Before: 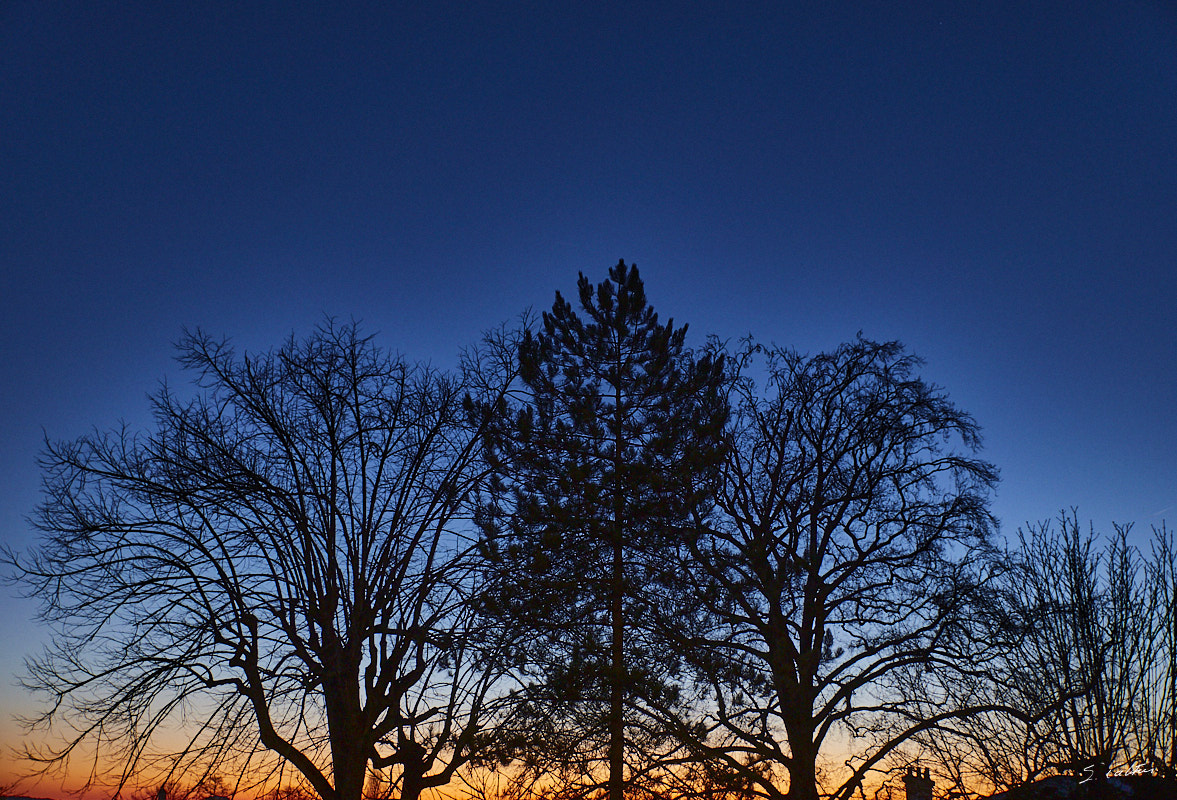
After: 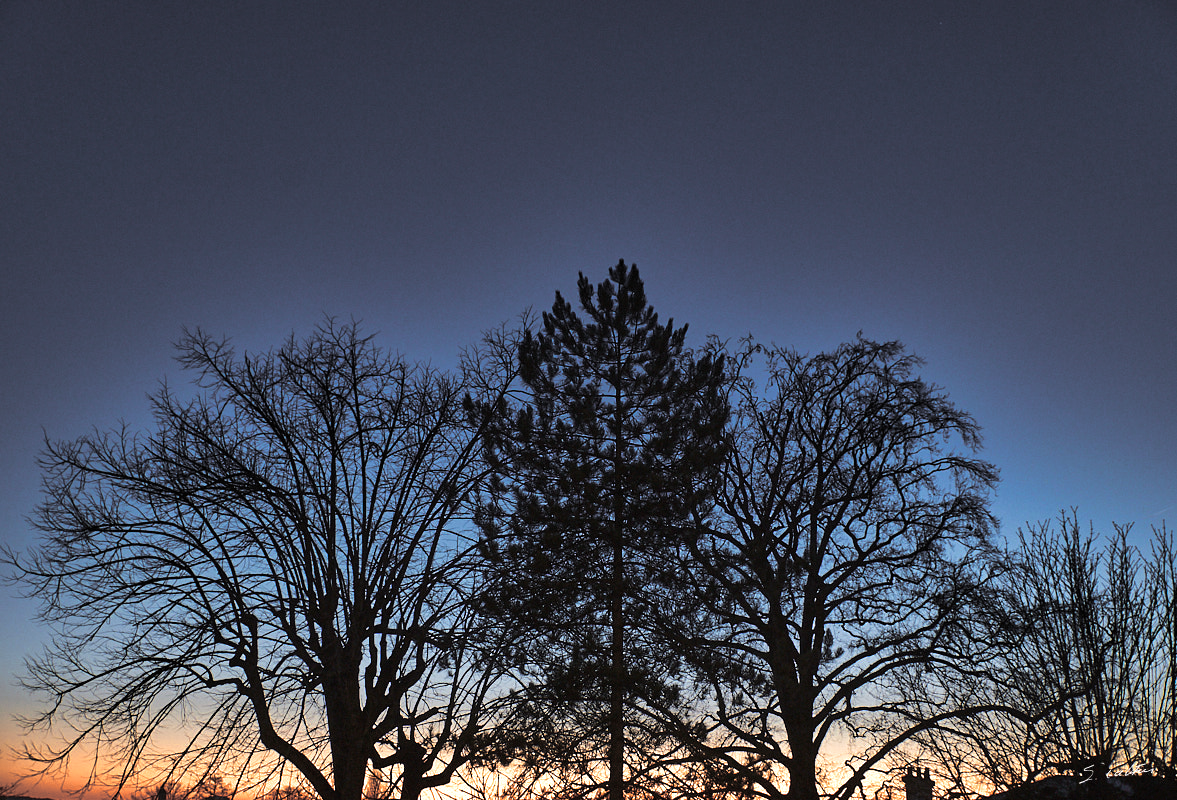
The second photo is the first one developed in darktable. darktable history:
split-toning: shadows › hue 36°, shadows › saturation 0.05, highlights › hue 10.8°, highlights › saturation 0.15, compress 40%
color zones: curves: ch0 [(0.018, 0.548) (0.197, 0.654) (0.425, 0.447) (0.605, 0.658) (0.732, 0.579)]; ch1 [(0.105, 0.531) (0.224, 0.531) (0.386, 0.39) (0.618, 0.456) (0.732, 0.456) (0.956, 0.421)]; ch2 [(0.039, 0.583) (0.215, 0.465) (0.399, 0.544) (0.465, 0.548) (0.614, 0.447) (0.724, 0.43) (0.882, 0.623) (0.956, 0.632)]
